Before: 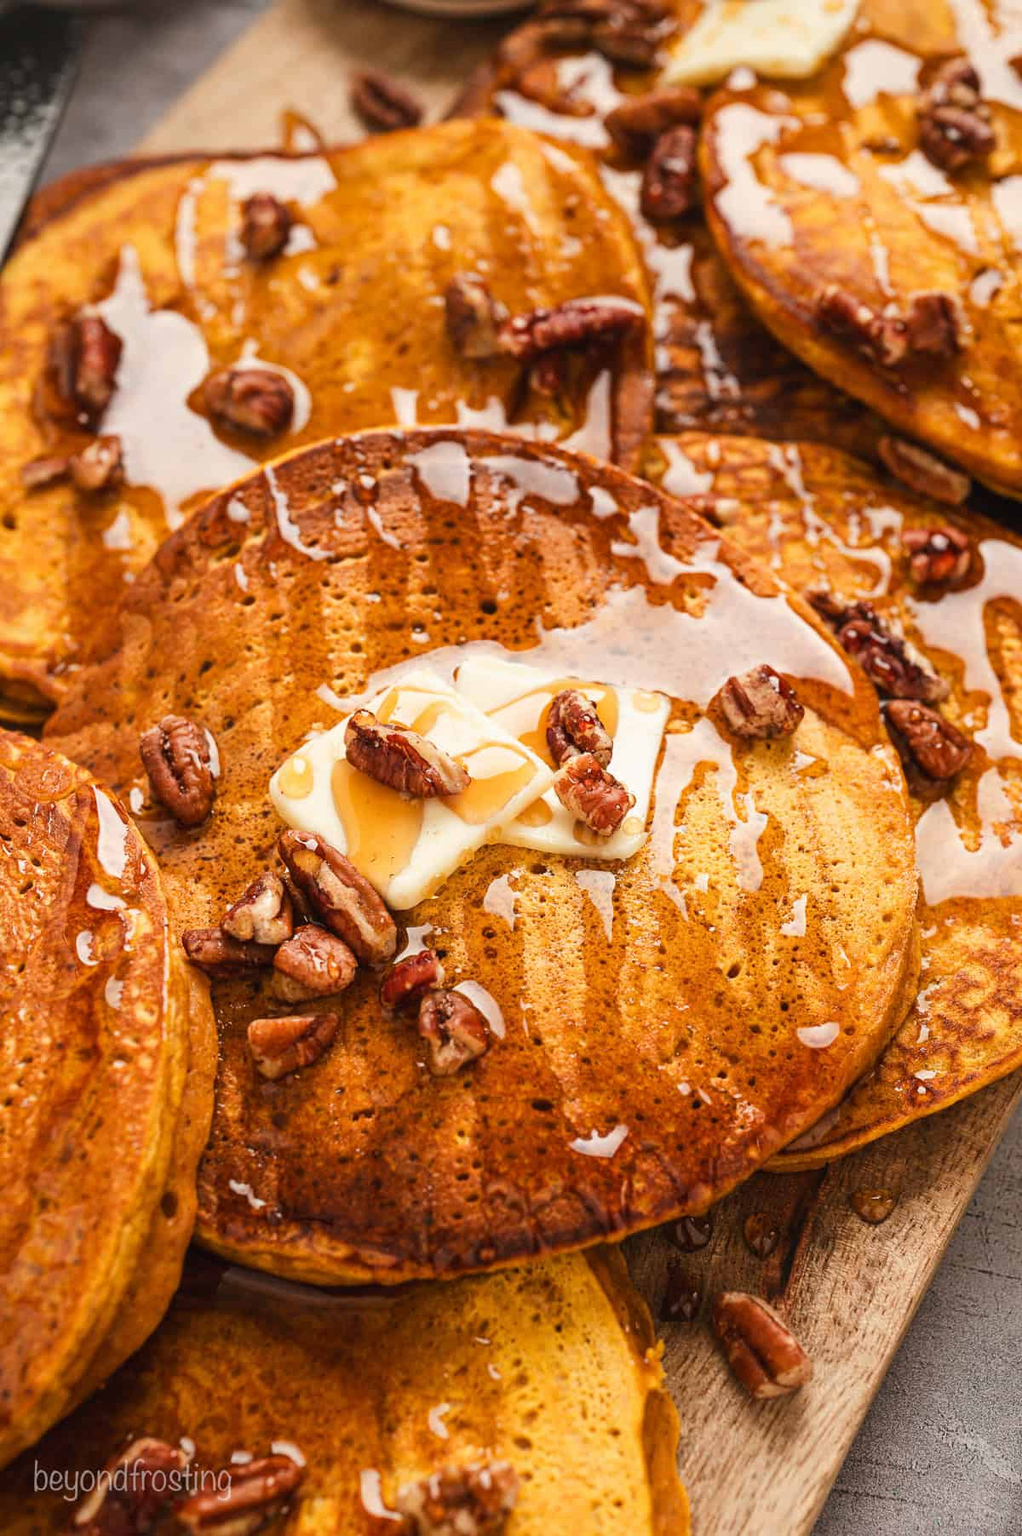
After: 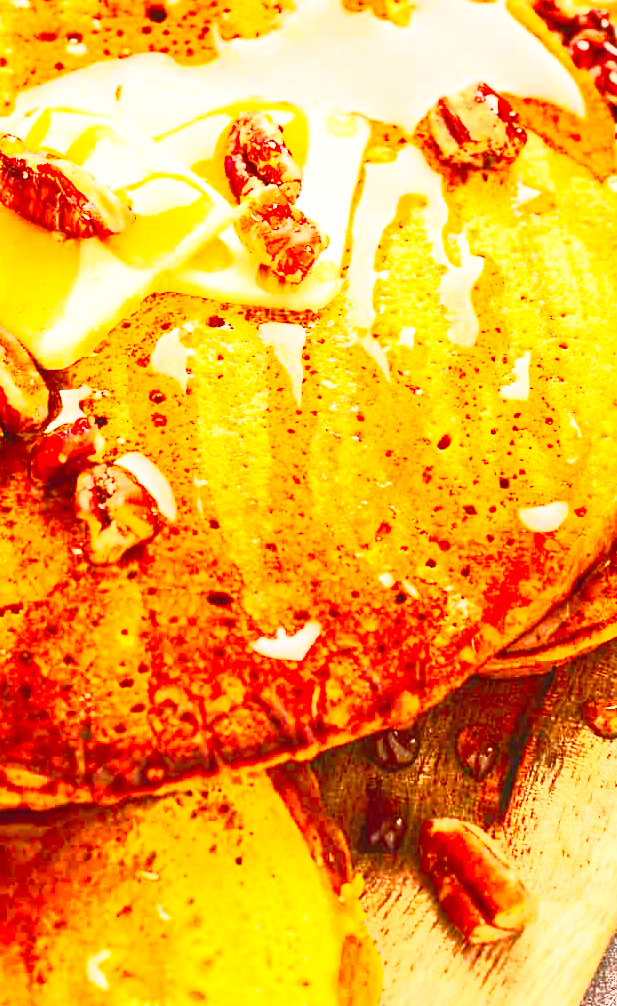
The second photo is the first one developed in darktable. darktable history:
crop: left 34.751%, top 38.796%, right 13.751%, bottom 5.438%
tone curve: curves: ch0 [(0, 0.013) (0.117, 0.081) (0.257, 0.259) (0.408, 0.45) (0.611, 0.64) (0.81, 0.857) (1, 1)]; ch1 [(0, 0) (0.287, 0.198) (0.501, 0.506) (0.56, 0.584) (0.715, 0.741) (0.976, 0.992)]; ch2 [(0, 0) (0.369, 0.362) (0.5, 0.5) (0.537, 0.547) (0.59, 0.603) (0.681, 0.754) (1, 1)], preserve colors none
contrast brightness saturation: contrast 0.999, brightness 0.992, saturation 0.988
base curve: curves: ch0 [(0, 0) (0.666, 0.806) (1, 1)], preserve colors none
tone equalizer: -7 EV 0.154 EV, -6 EV 0.62 EV, -5 EV 1.11 EV, -4 EV 1.33 EV, -3 EV 1.17 EV, -2 EV 0.6 EV, -1 EV 0.157 EV, smoothing diameter 24.83%, edges refinement/feathering 8.58, preserve details guided filter
